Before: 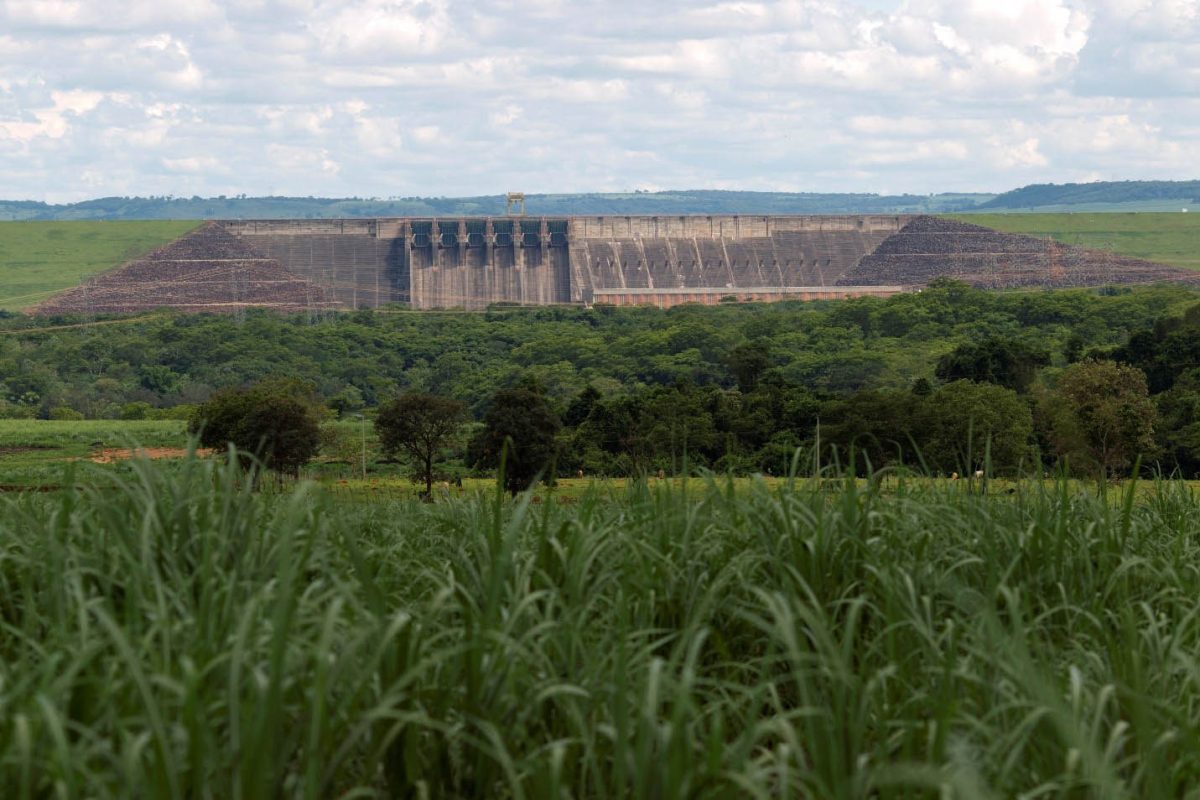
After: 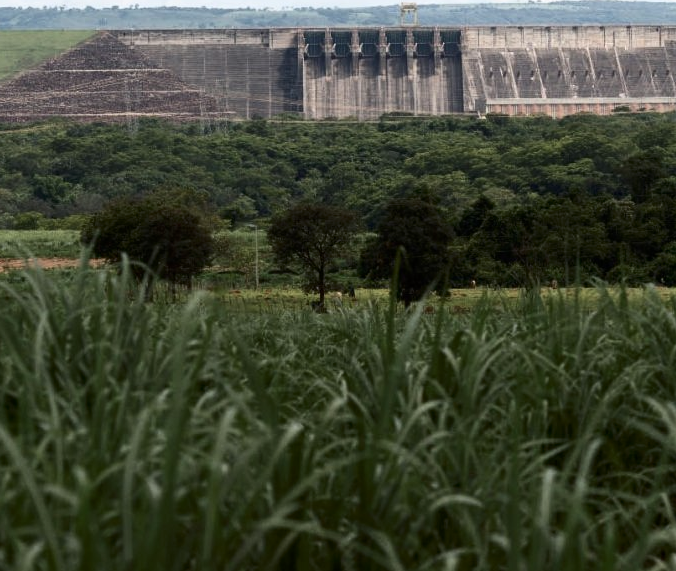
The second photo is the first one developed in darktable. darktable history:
exposure: exposure 0.131 EV, compensate highlight preservation false
contrast brightness saturation: contrast 0.25, saturation -0.31
crop: left 8.966%, top 23.852%, right 34.699%, bottom 4.703%
